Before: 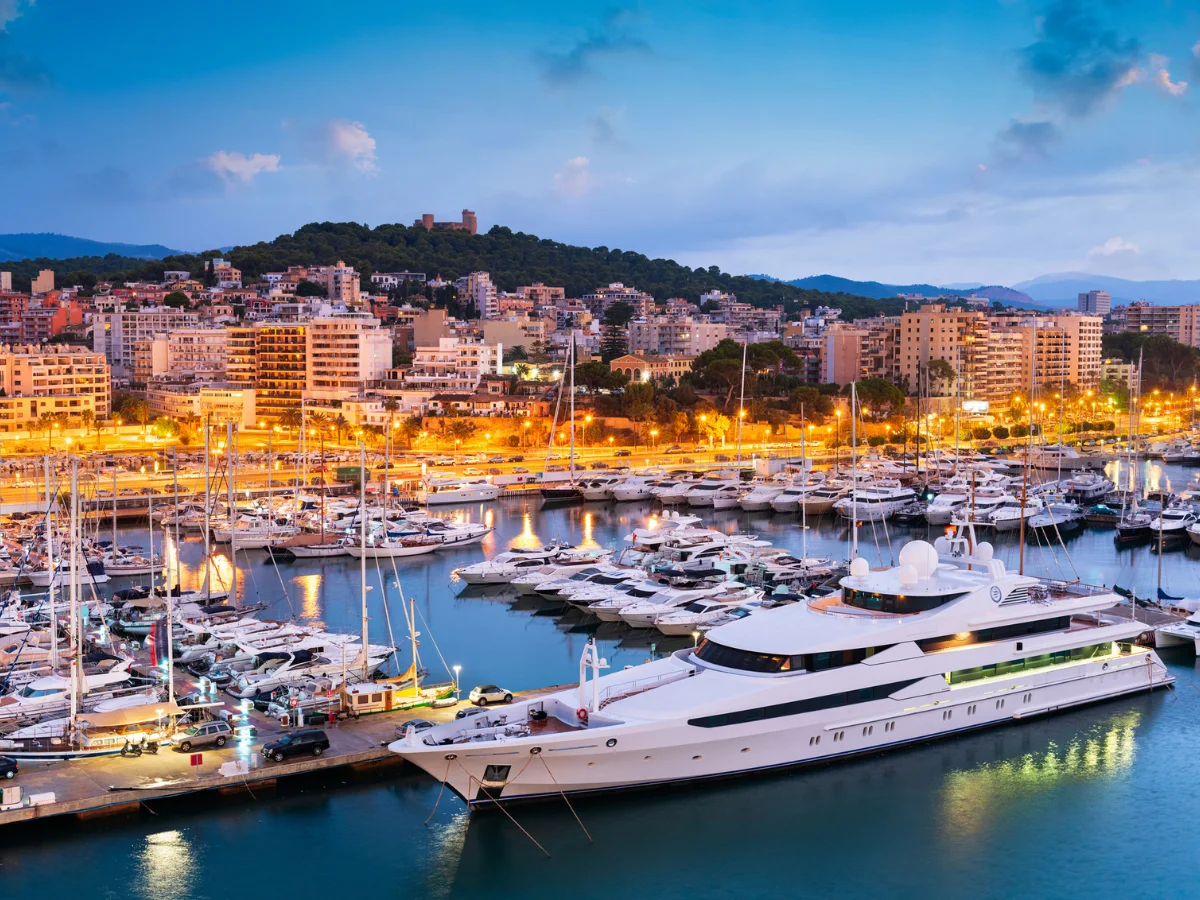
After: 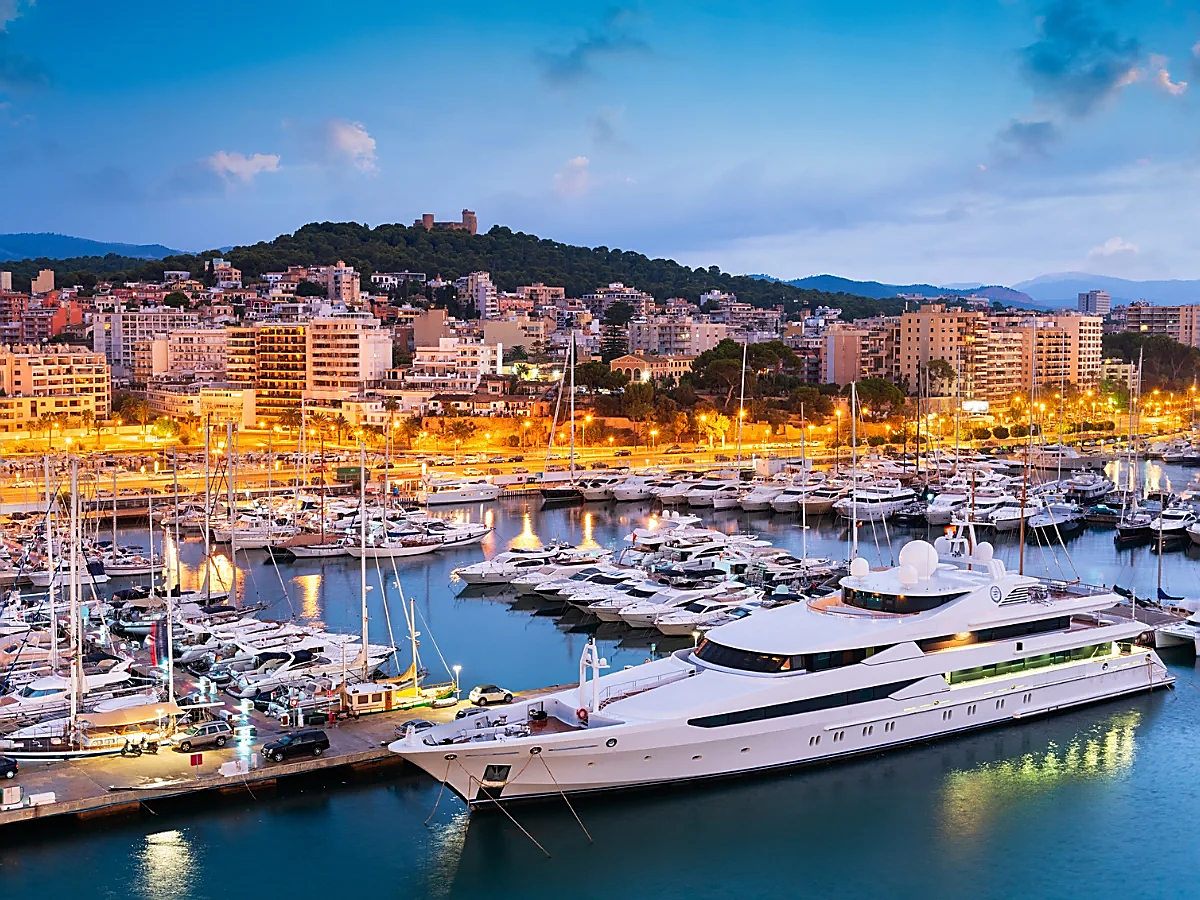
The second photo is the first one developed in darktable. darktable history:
sharpen: radius 1.38, amount 1.255, threshold 0.826
